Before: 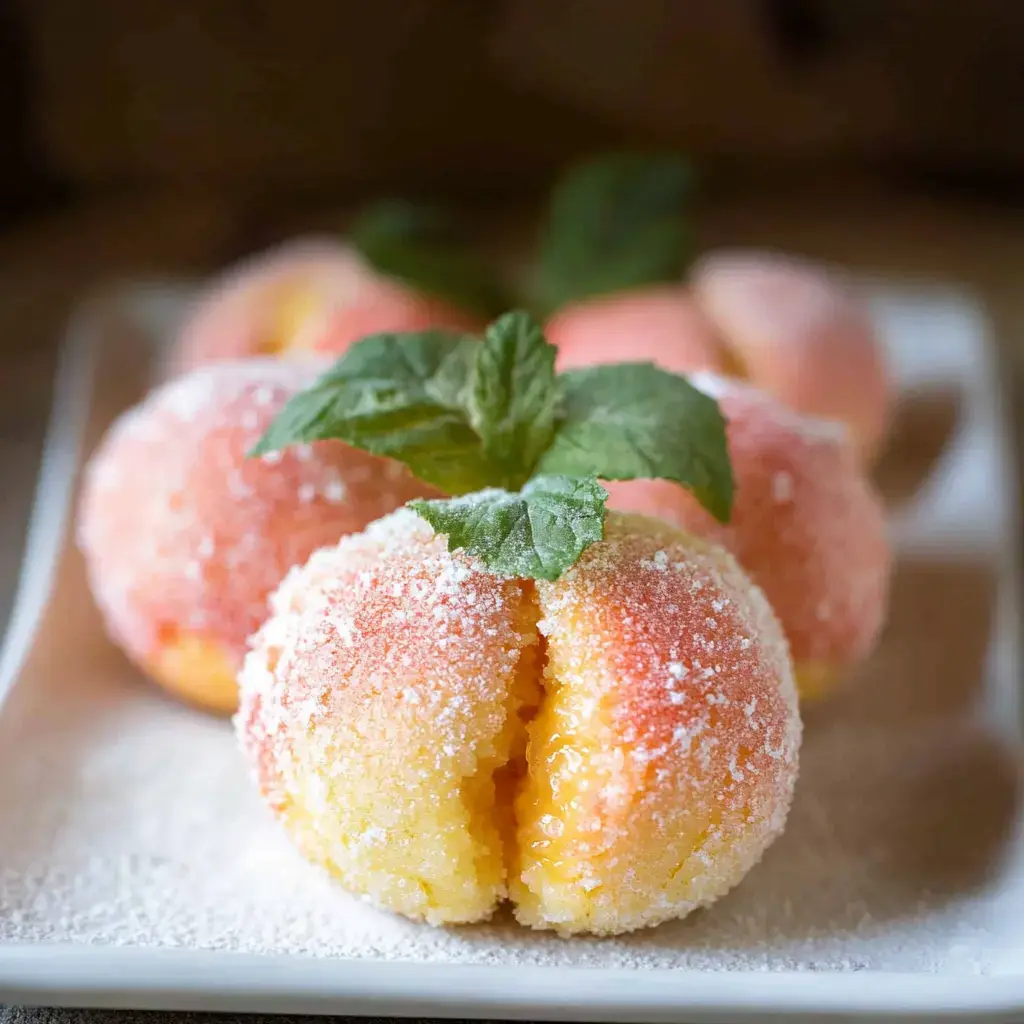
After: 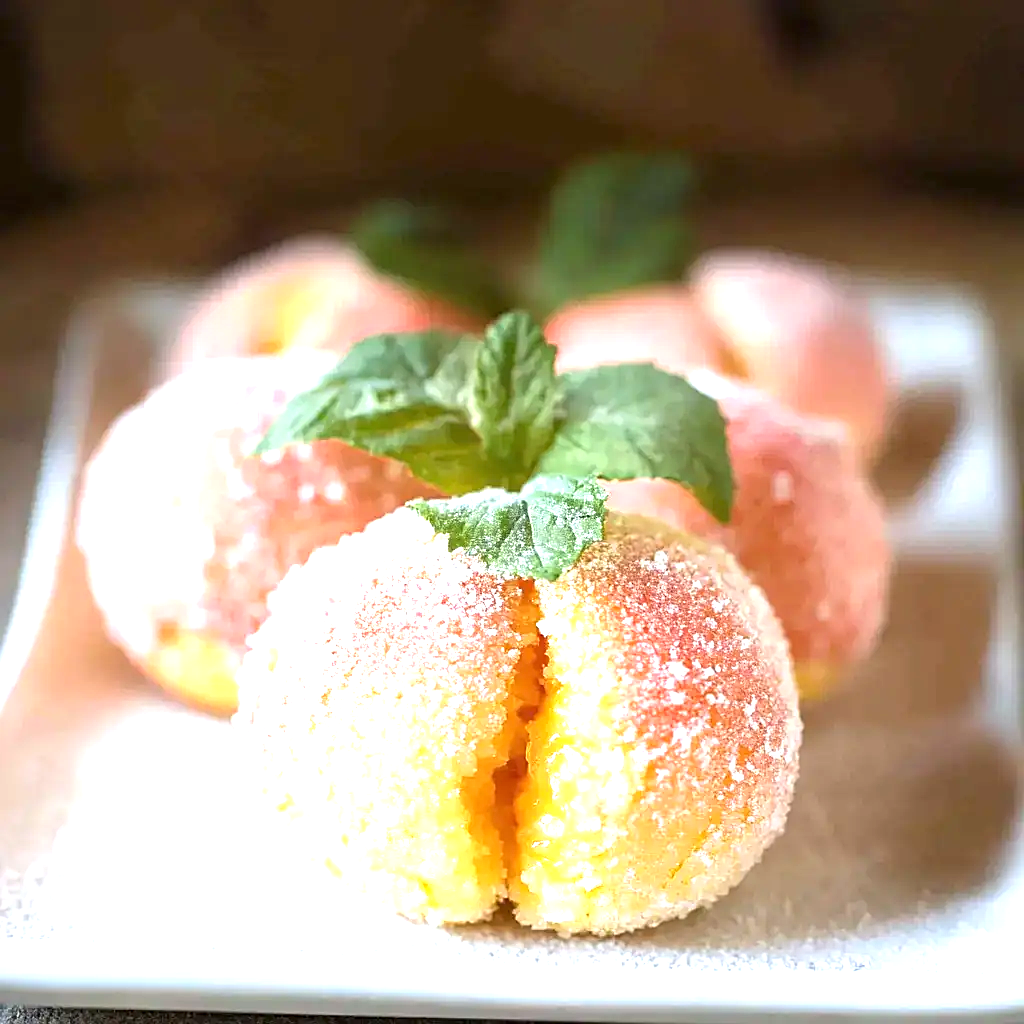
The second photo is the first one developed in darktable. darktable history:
exposure: black level correction 0, exposure 1.2 EV, compensate highlight preservation false
sharpen: amount 0.495
